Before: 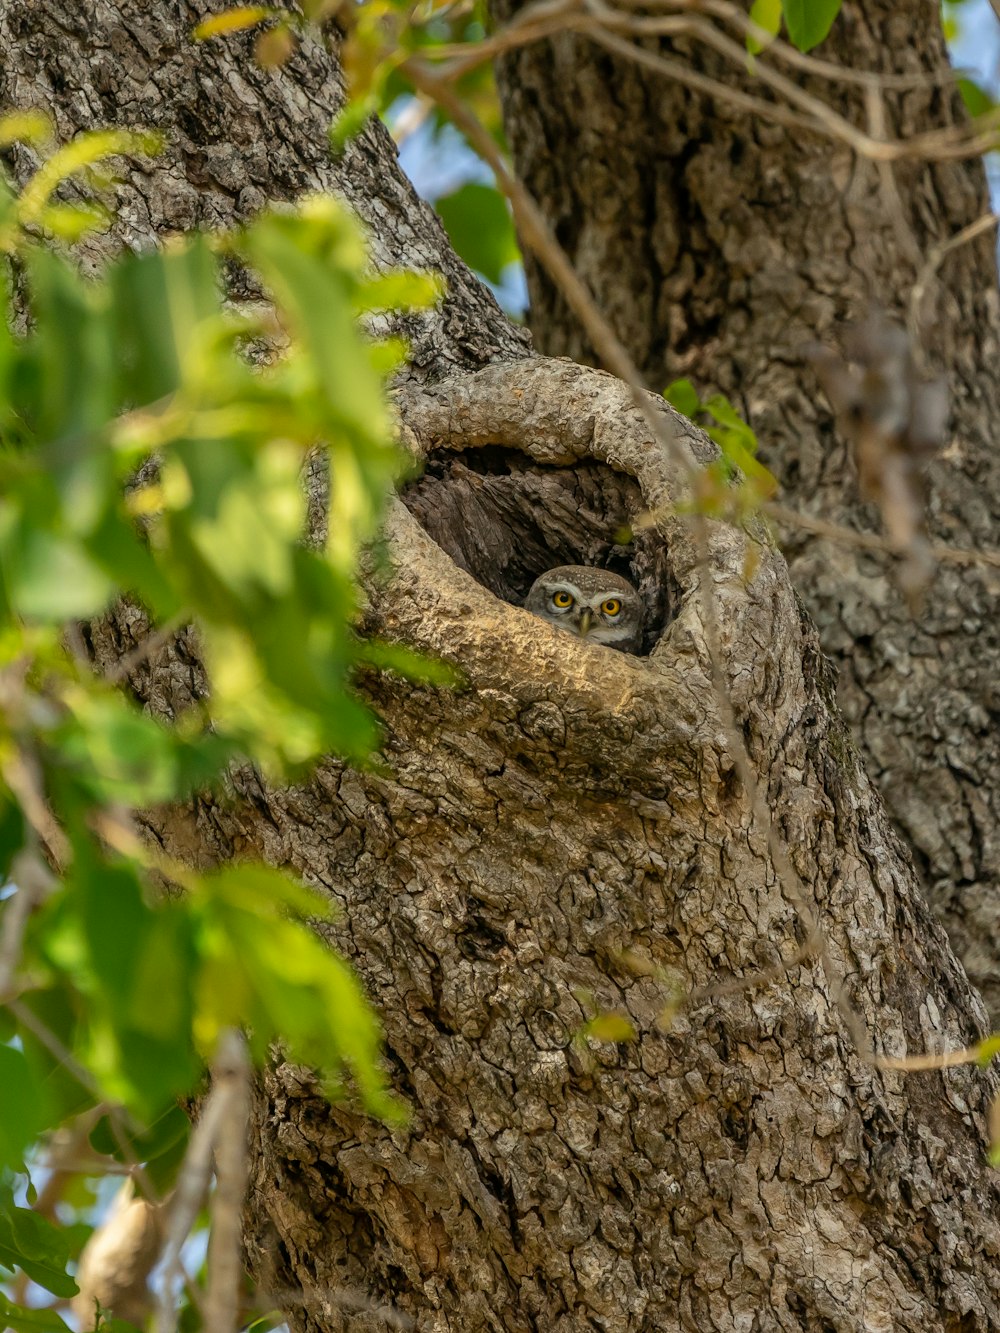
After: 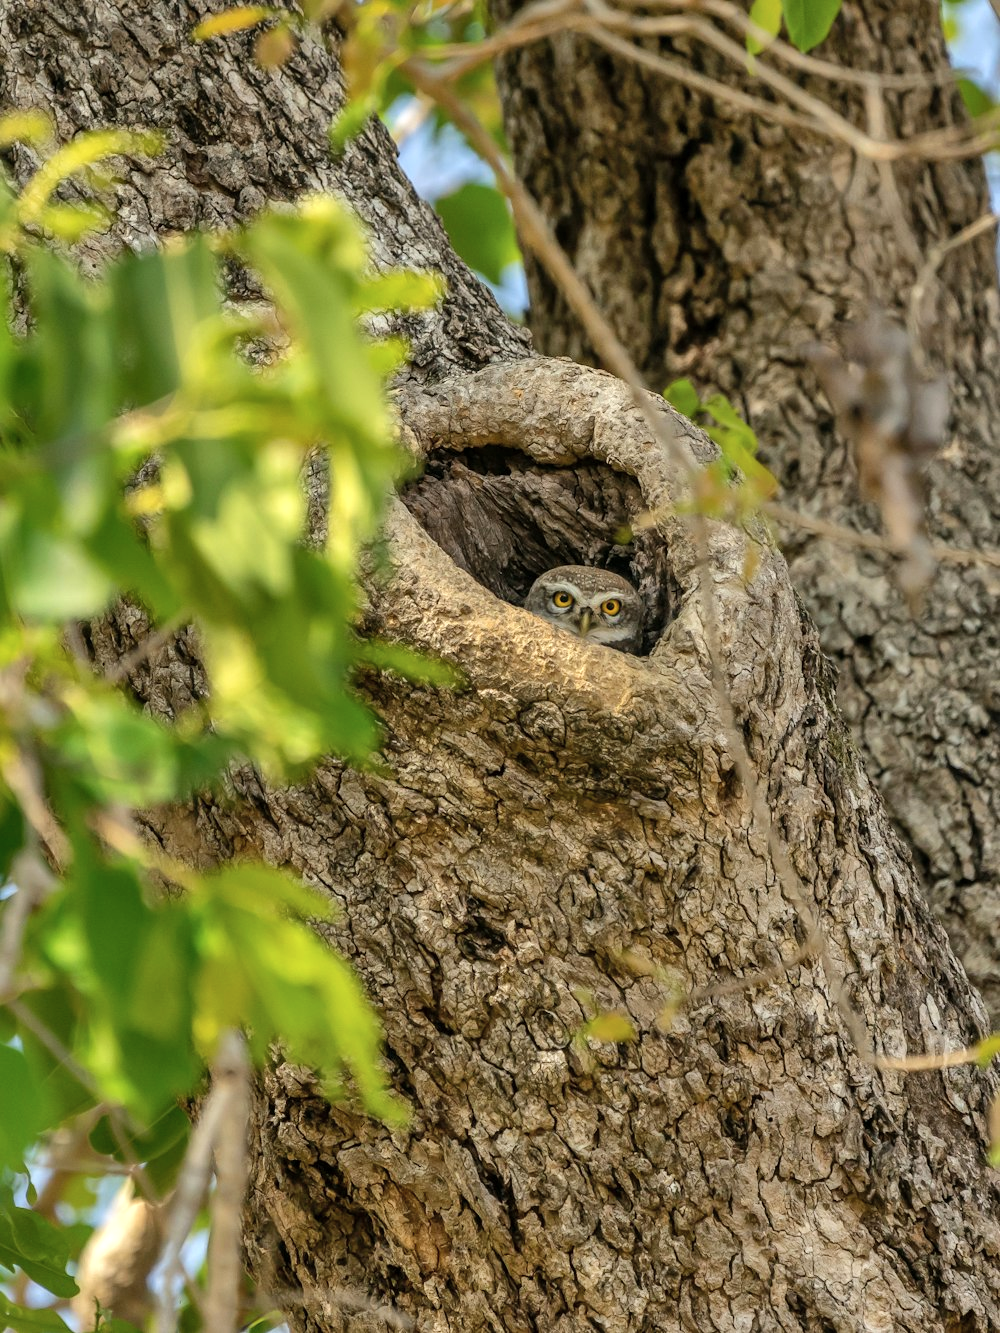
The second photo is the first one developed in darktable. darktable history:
shadows and highlights: radius 112.66, shadows 51.52, white point adjustment 9.08, highlights -3.44, soften with gaussian
